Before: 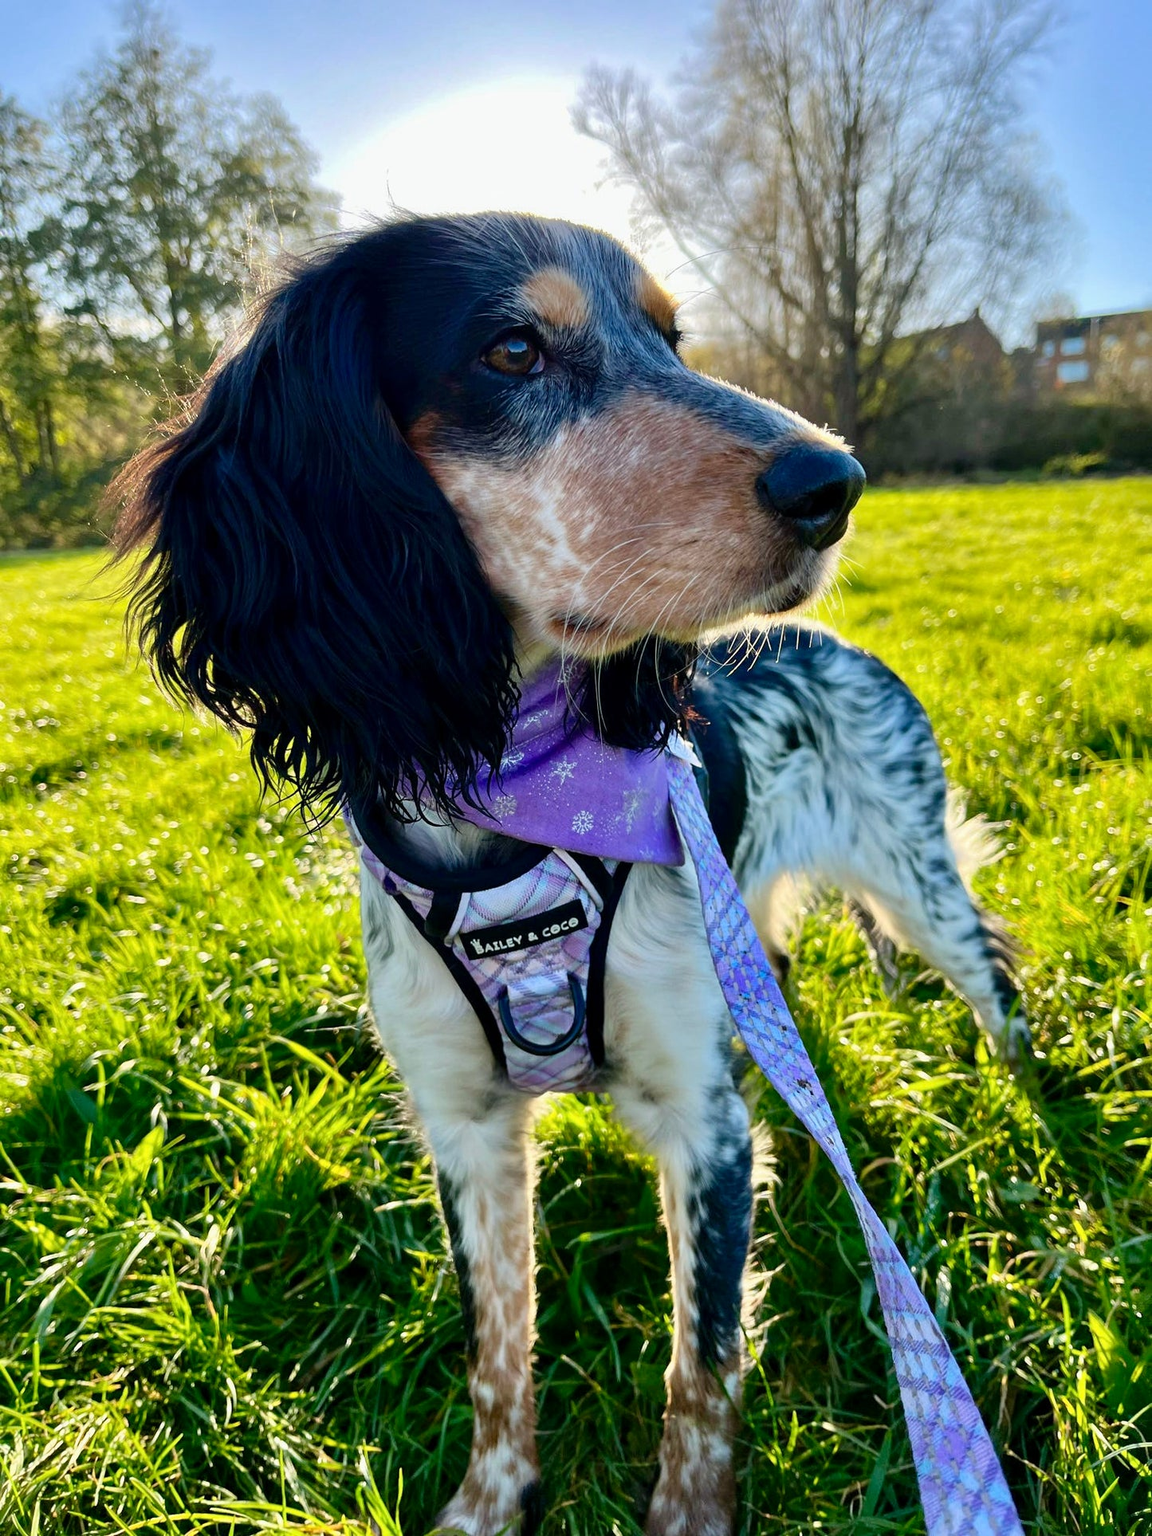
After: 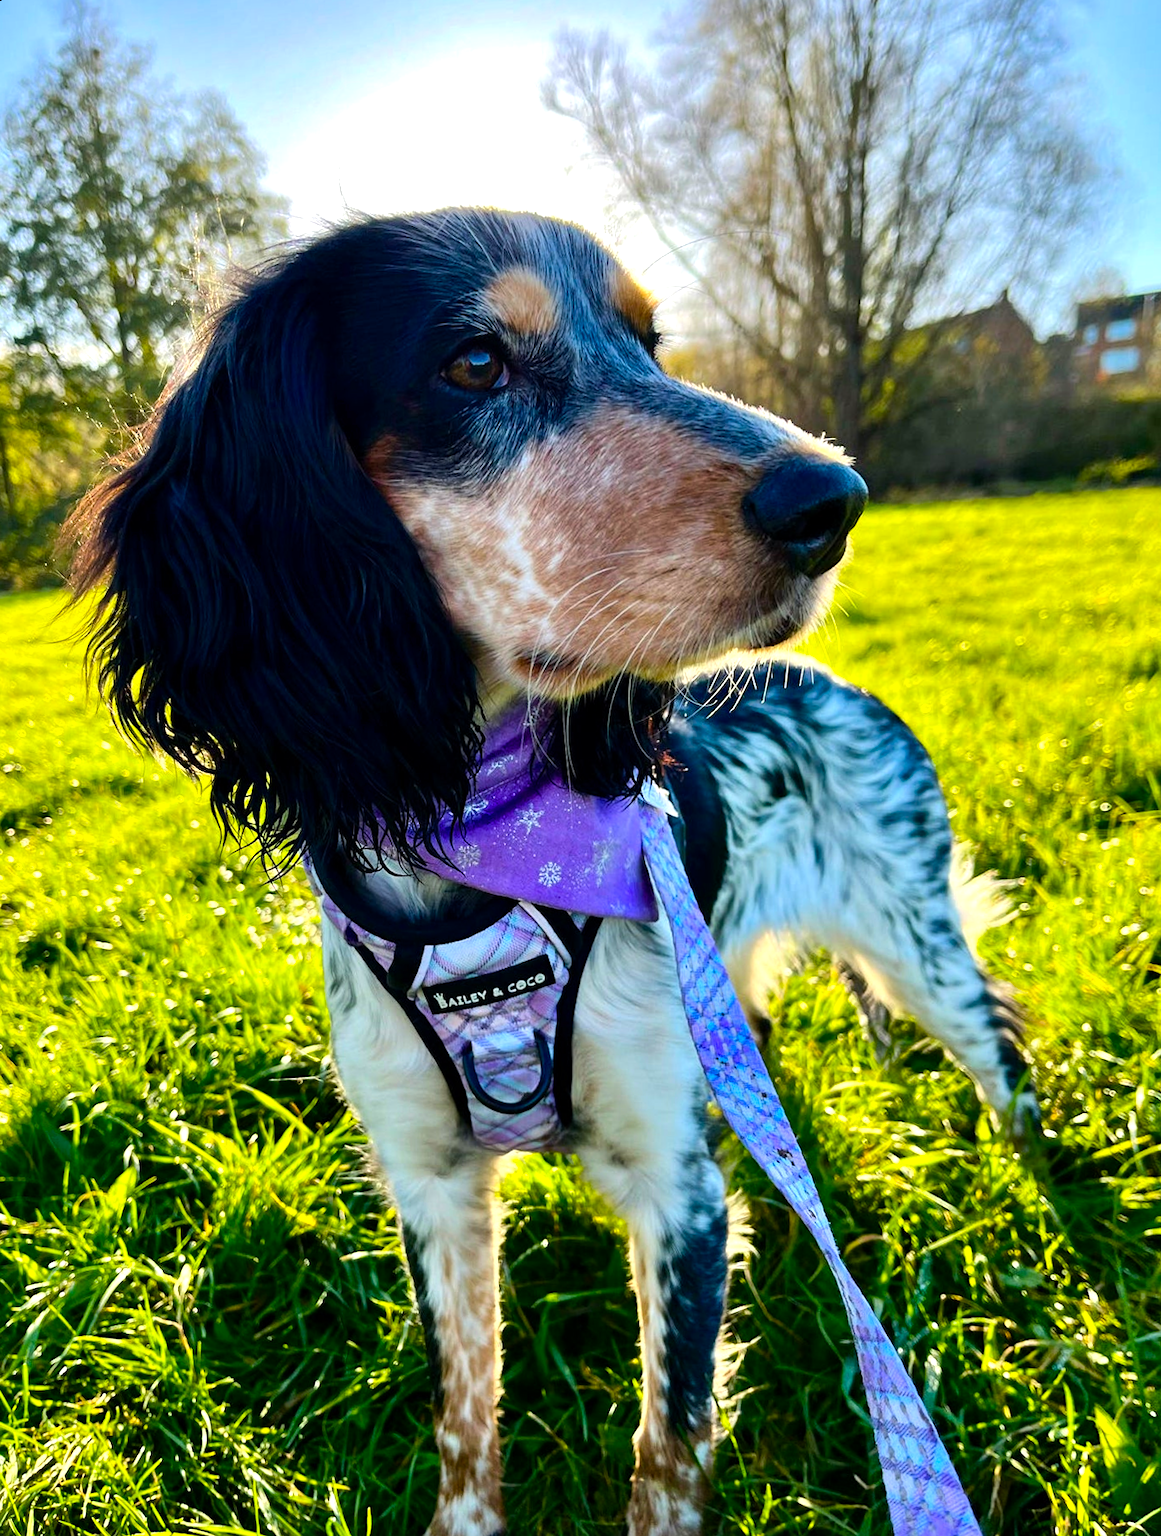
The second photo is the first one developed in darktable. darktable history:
tone equalizer: -8 EV -0.417 EV, -7 EV -0.389 EV, -6 EV -0.333 EV, -5 EV -0.222 EV, -3 EV 0.222 EV, -2 EV 0.333 EV, -1 EV 0.389 EV, +0 EV 0.417 EV, edges refinement/feathering 500, mask exposure compensation -1.57 EV, preserve details no
rotate and perspective: rotation 0.062°, lens shift (vertical) 0.115, lens shift (horizontal) -0.133, crop left 0.047, crop right 0.94, crop top 0.061, crop bottom 0.94
color balance rgb: perceptual saturation grading › global saturation 25%, global vibrance 20%
